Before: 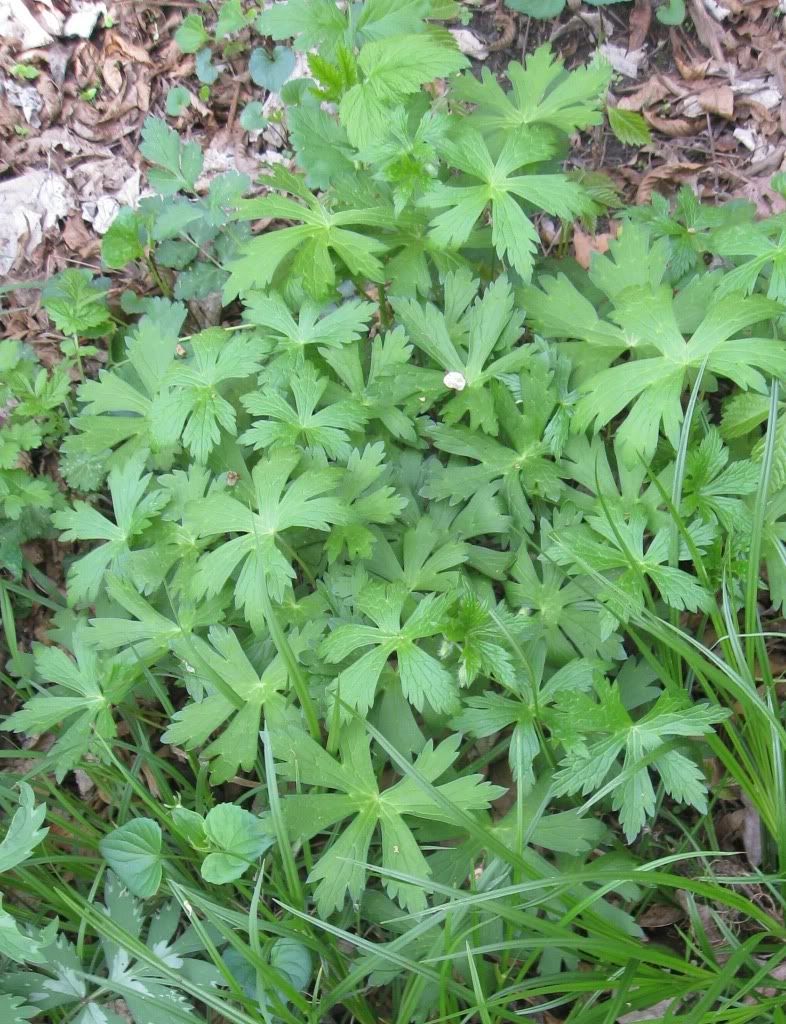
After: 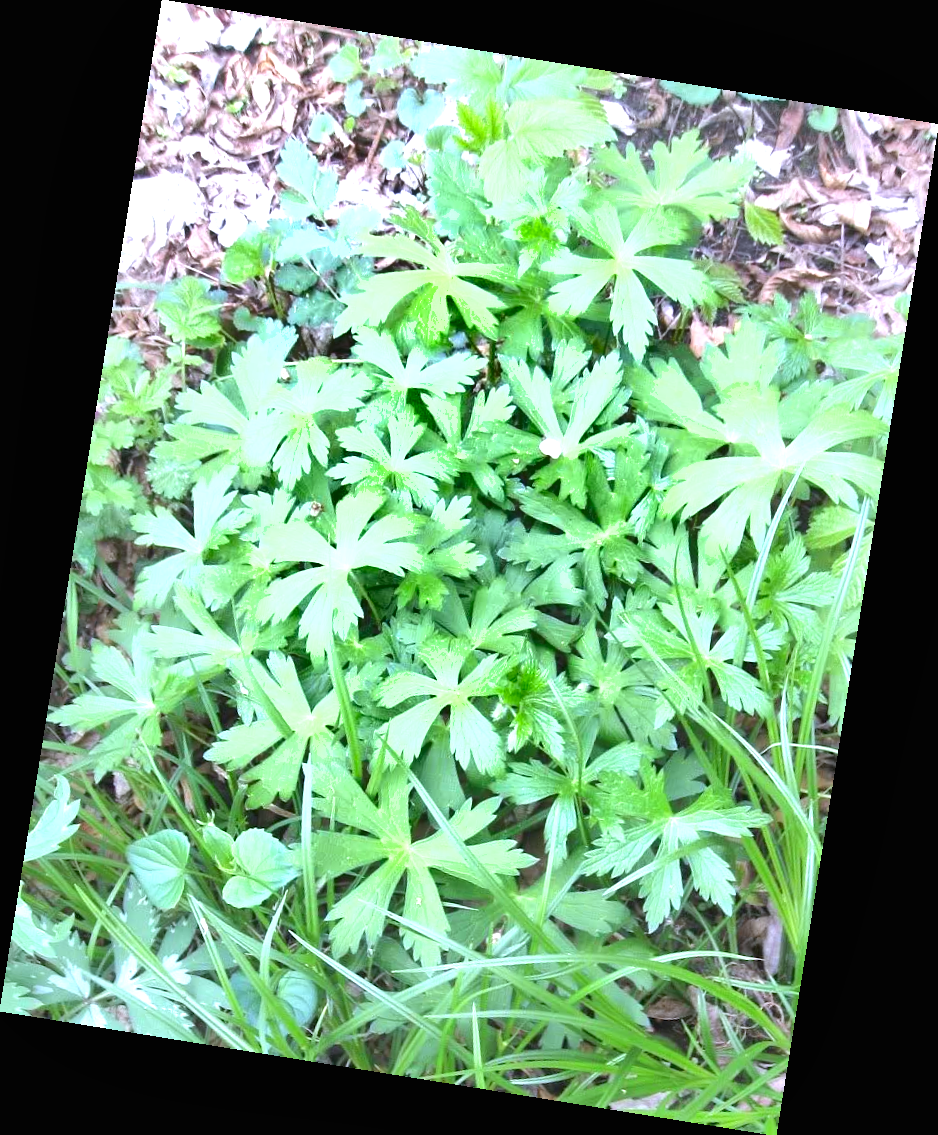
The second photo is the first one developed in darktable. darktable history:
rotate and perspective: rotation 9.12°, automatic cropping off
exposure: black level correction 0, exposure 1.2 EV, compensate exposure bias true, compensate highlight preservation false
white balance: red 0.967, blue 1.119, emerald 0.756
shadows and highlights: soften with gaussian
